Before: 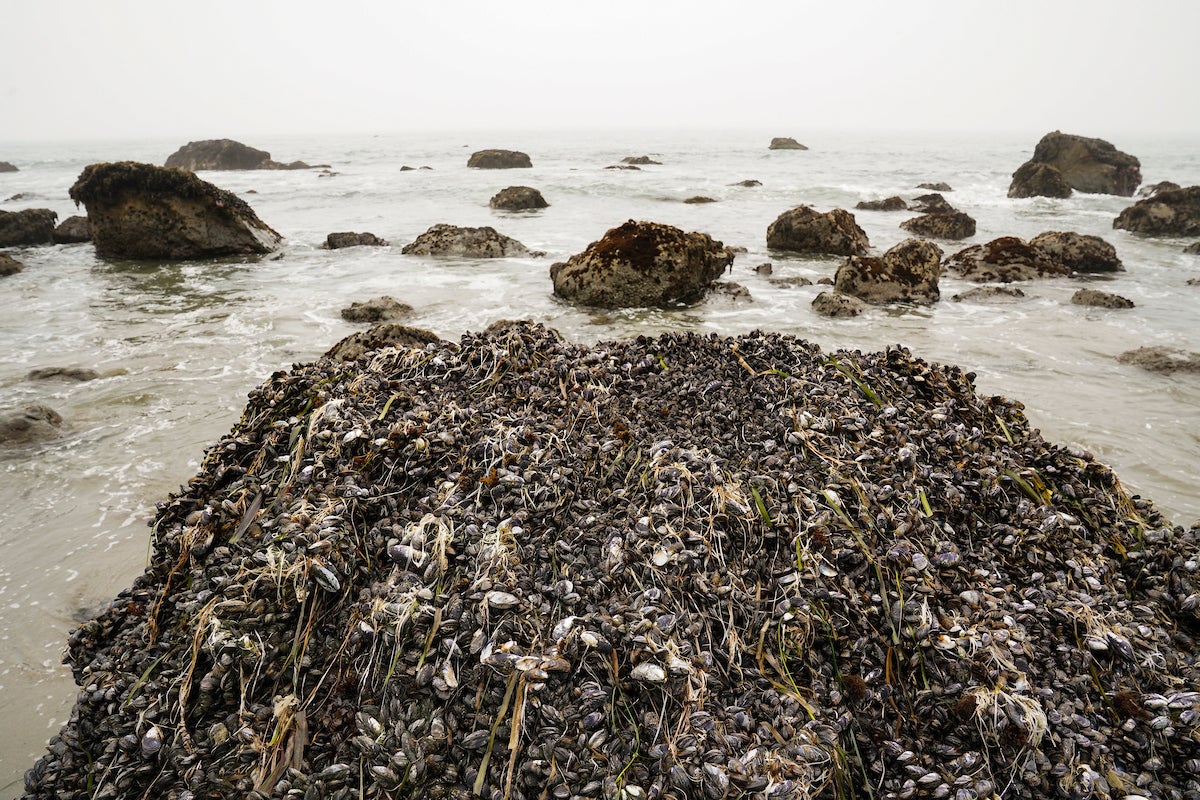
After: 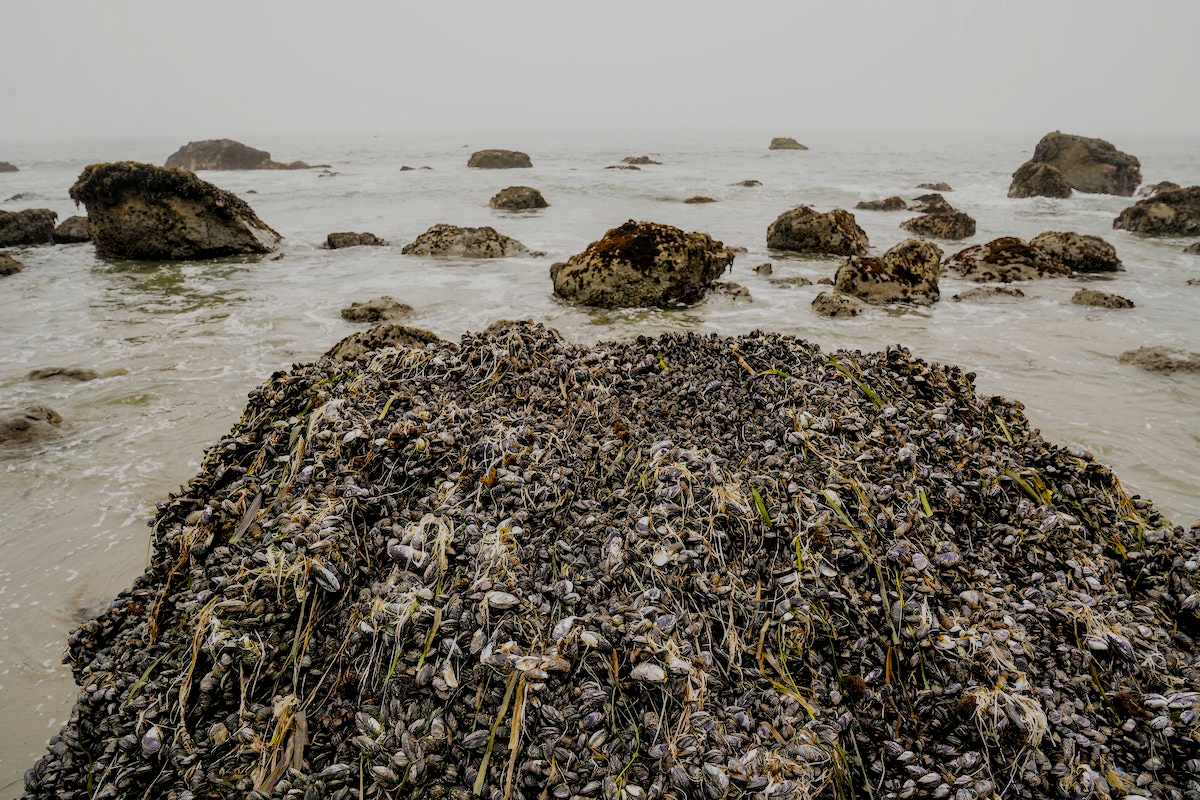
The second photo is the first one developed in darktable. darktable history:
filmic rgb: black relative exposure -6.59 EV, white relative exposure 4.71 EV, hardness 3.13, contrast 0.805
color balance rgb: perceptual saturation grading › global saturation 20%, global vibrance 20%
local contrast: on, module defaults
